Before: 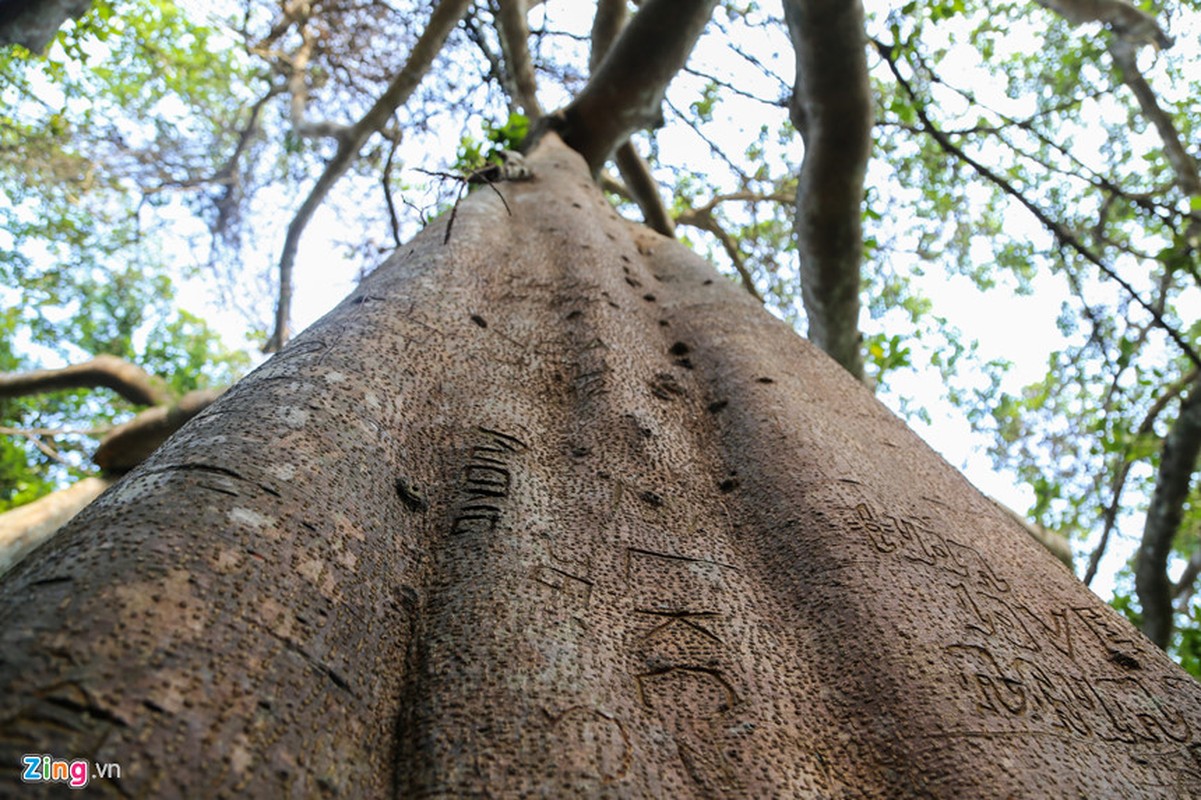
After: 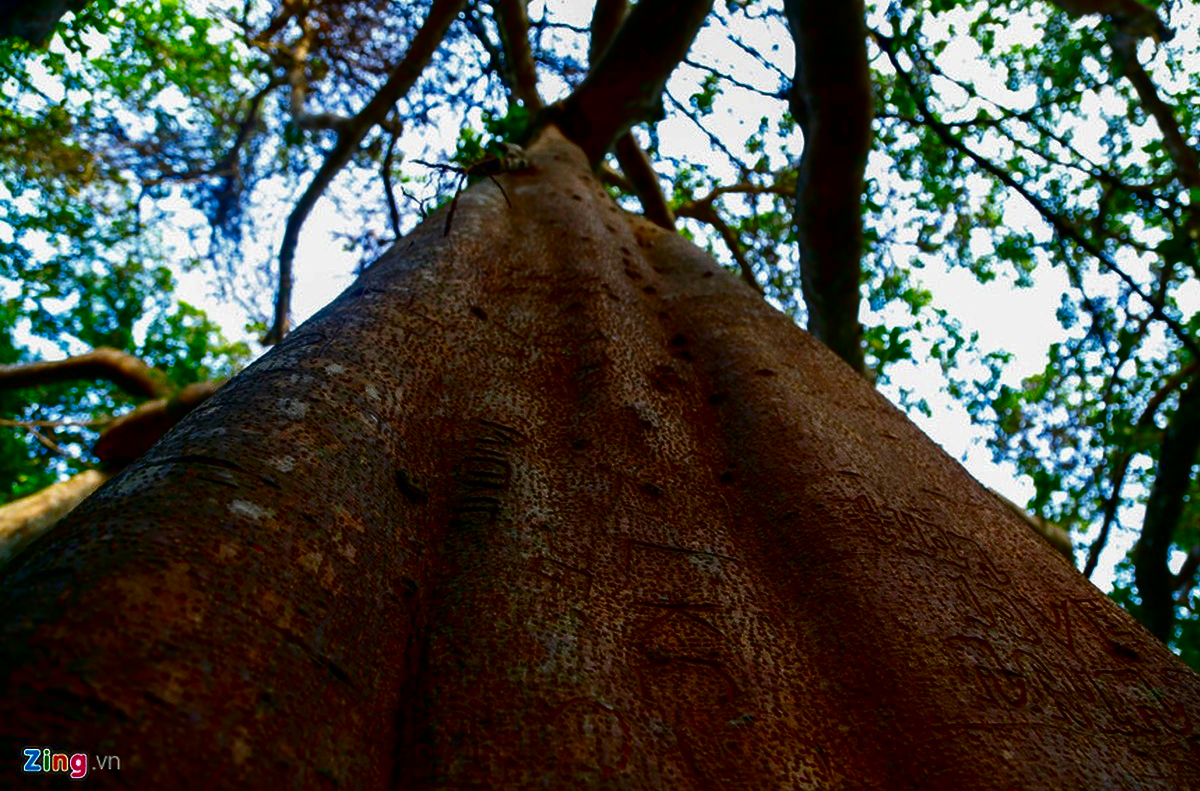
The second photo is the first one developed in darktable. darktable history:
crop: top 1.094%, right 0.012%
contrast brightness saturation: brightness -0.998, saturation 0.983
